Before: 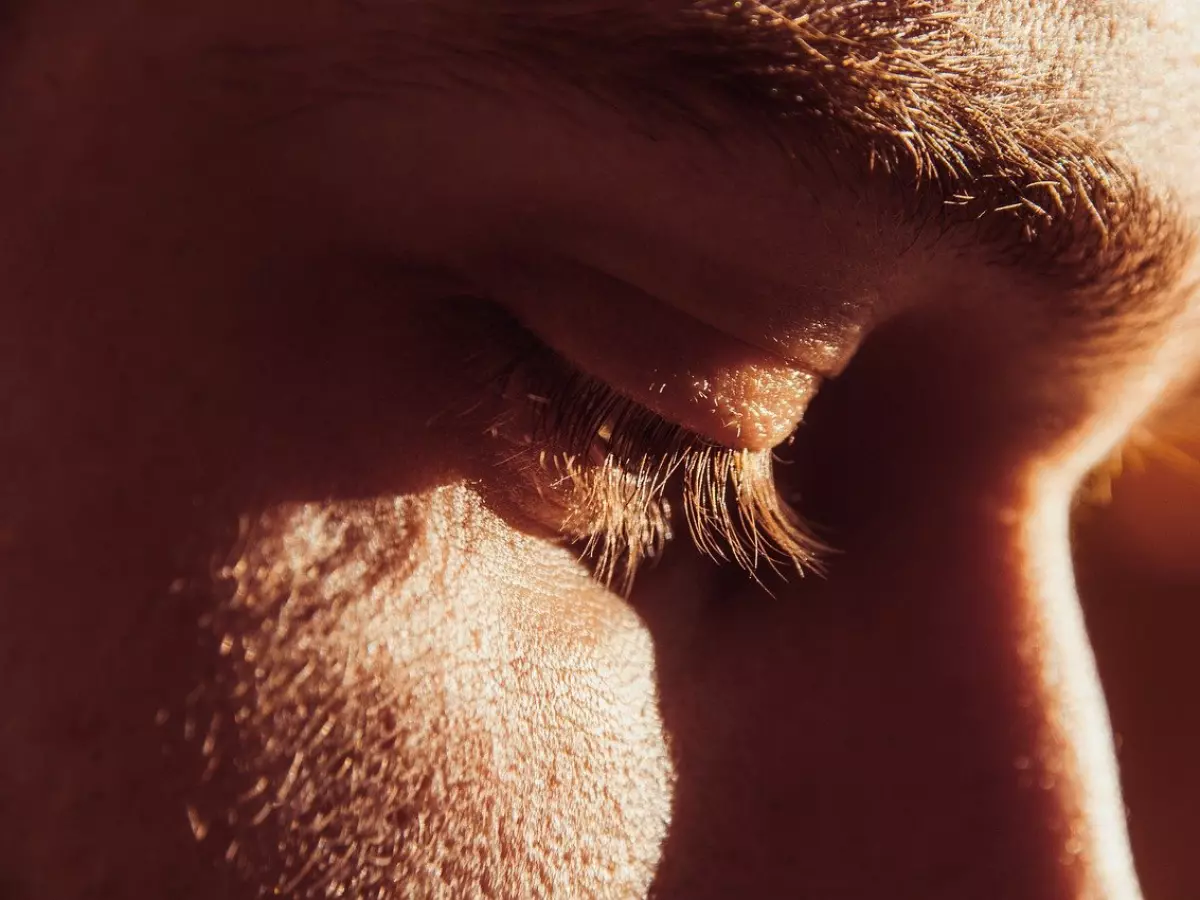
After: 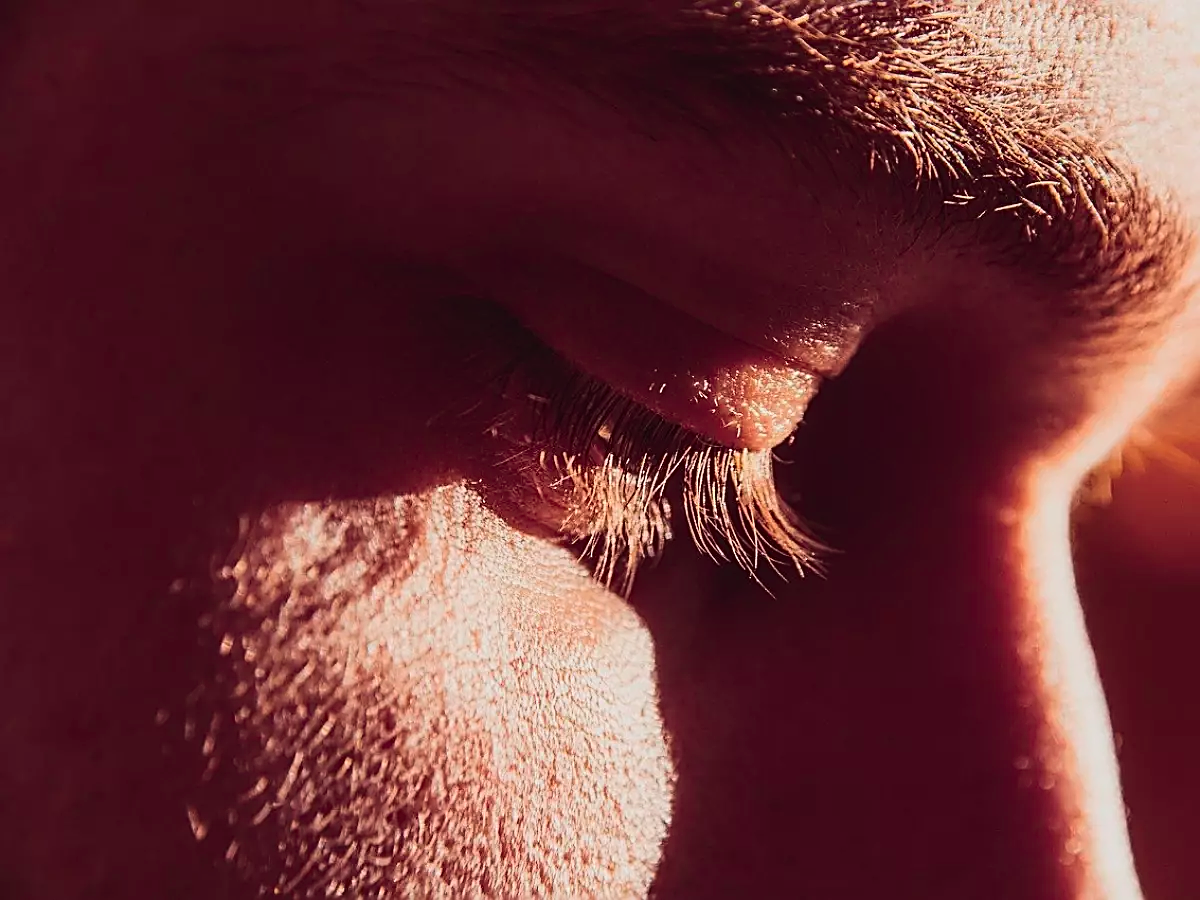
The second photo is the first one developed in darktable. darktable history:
sharpen: amount 0.903
tone curve: curves: ch0 [(0, 0.023) (0.184, 0.168) (0.491, 0.519) (0.748, 0.765) (1, 0.919)]; ch1 [(0, 0) (0.179, 0.173) (0.322, 0.32) (0.424, 0.424) (0.496, 0.501) (0.563, 0.586) (0.761, 0.803) (1, 1)]; ch2 [(0, 0) (0.434, 0.447) (0.483, 0.487) (0.557, 0.541) (0.697, 0.68) (1, 1)], color space Lab, independent channels, preserve colors none
